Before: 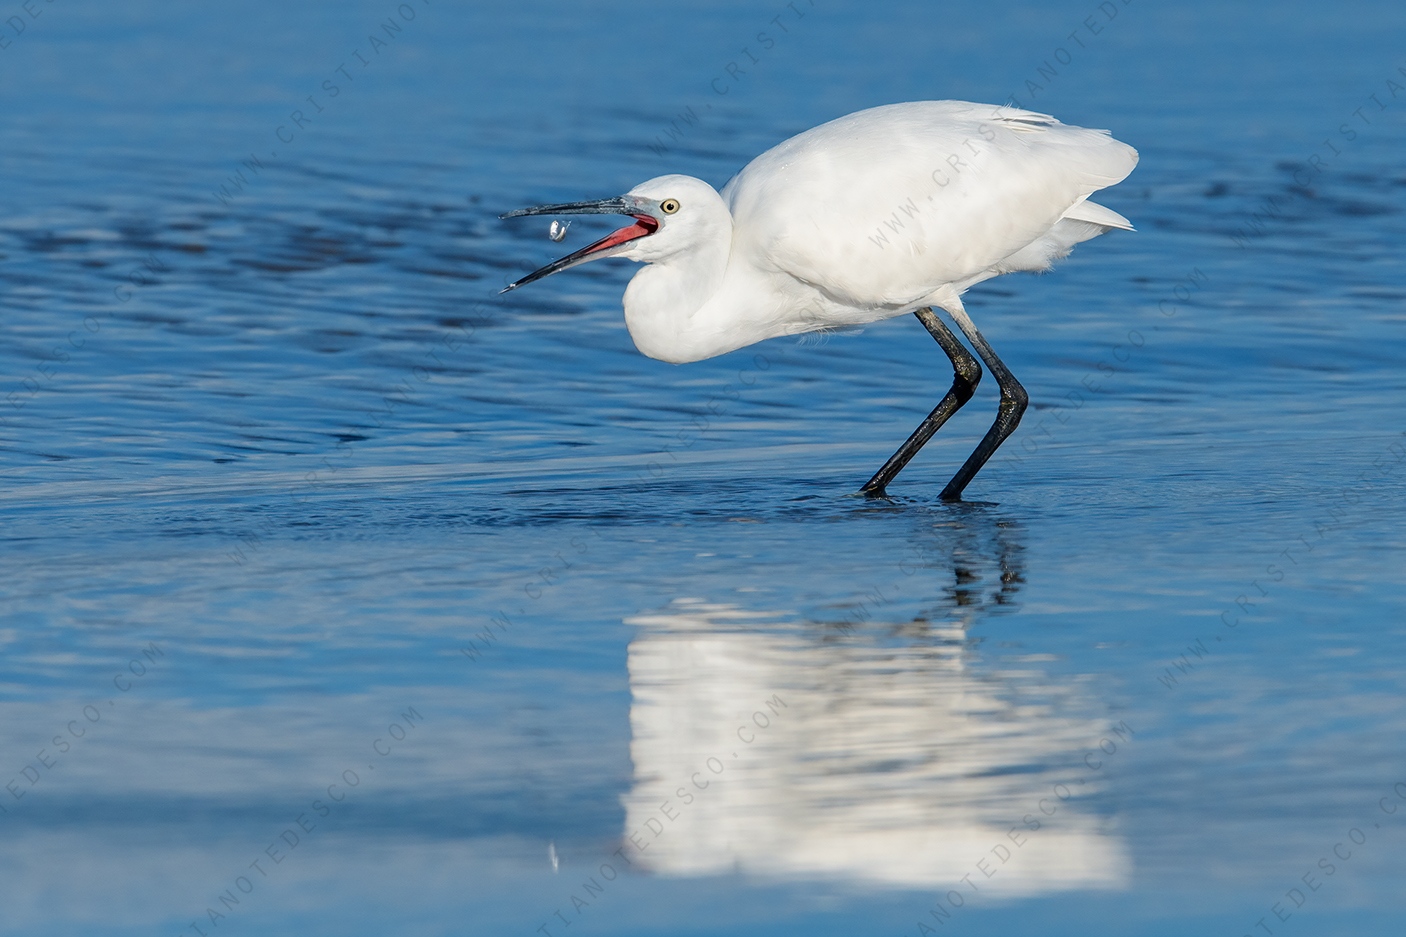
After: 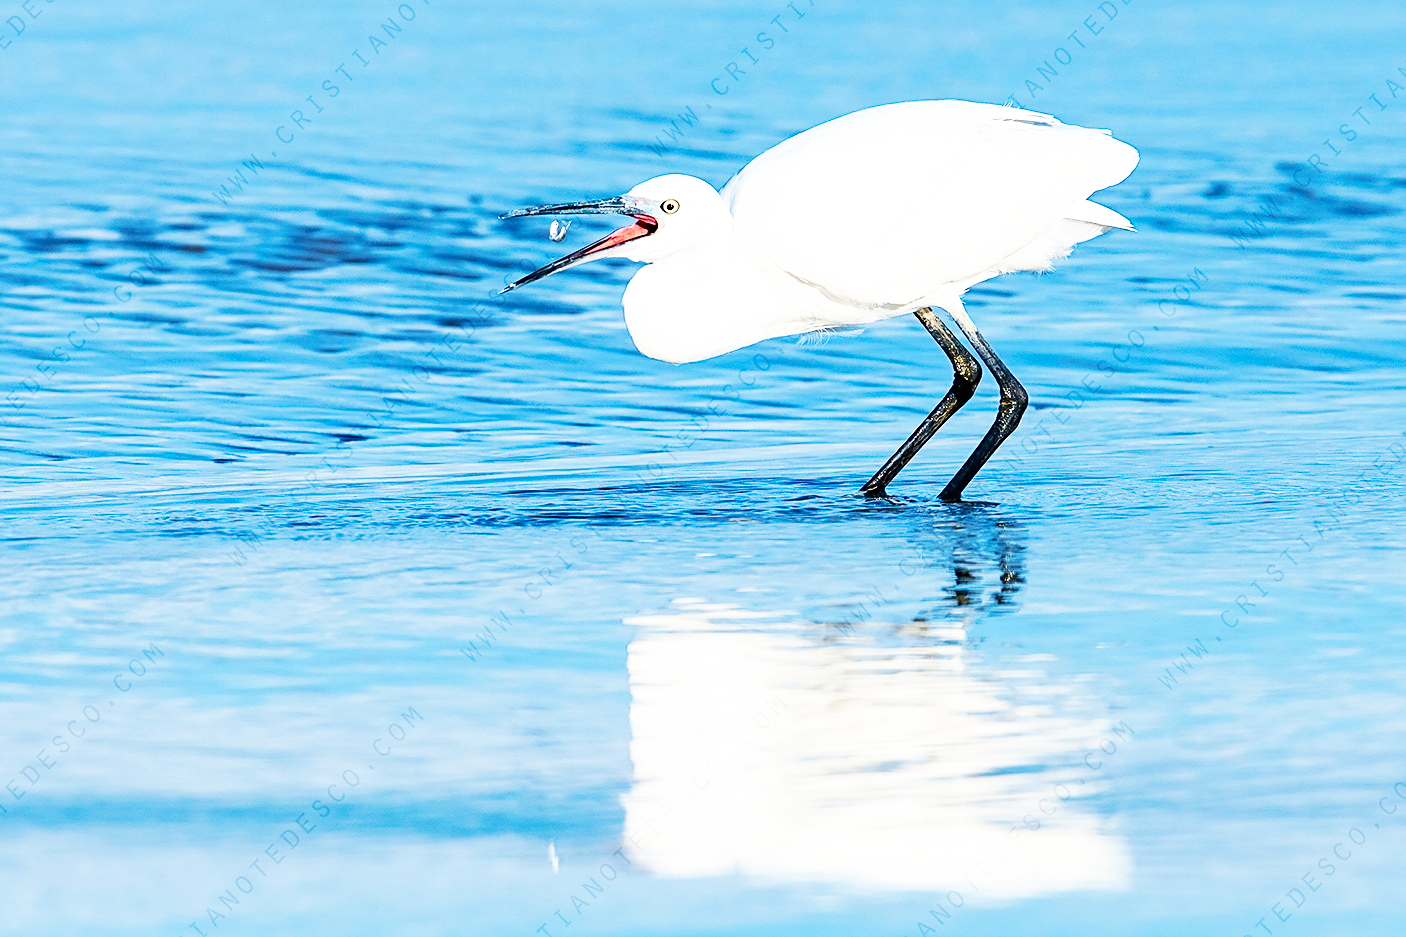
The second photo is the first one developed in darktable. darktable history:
exposure: black level correction 0, exposure 0.4 EV, compensate exposure bias true, compensate highlight preservation false
velvia: strength 45%
base curve: curves: ch0 [(0, 0) (0.007, 0.004) (0.027, 0.03) (0.046, 0.07) (0.207, 0.54) (0.442, 0.872) (0.673, 0.972) (1, 1)], preserve colors none
sharpen: on, module defaults
